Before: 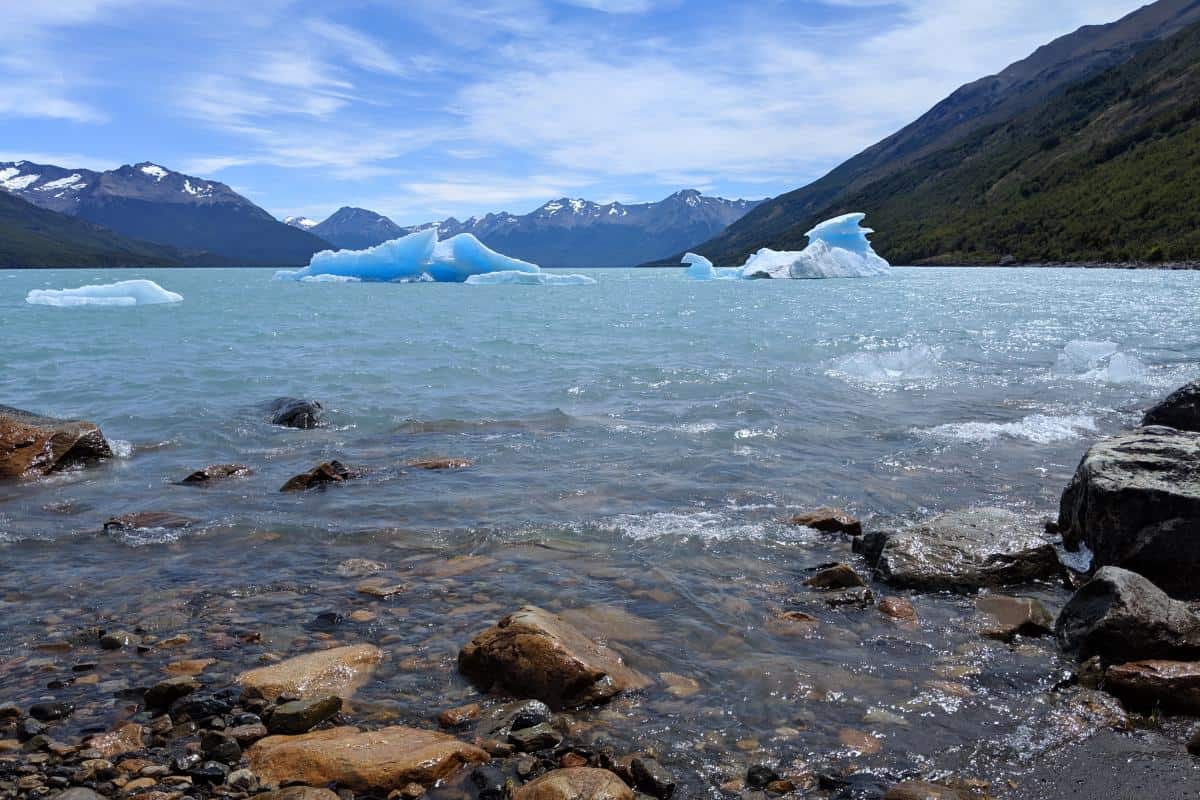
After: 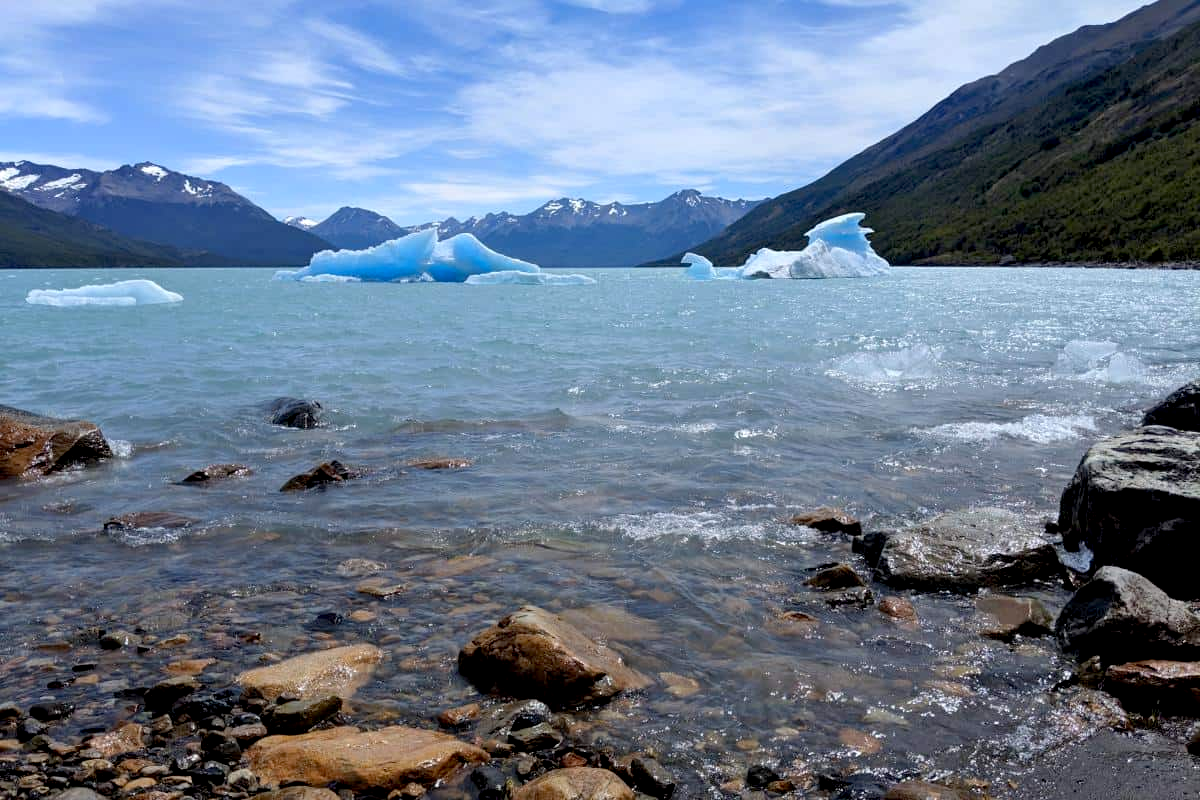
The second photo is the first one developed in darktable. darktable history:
shadows and highlights: shadows 37.27, highlights -28.18, soften with gaussian
exposure: black level correction 0.007, exposure 0.093 EV, compensate highlight preservation false
